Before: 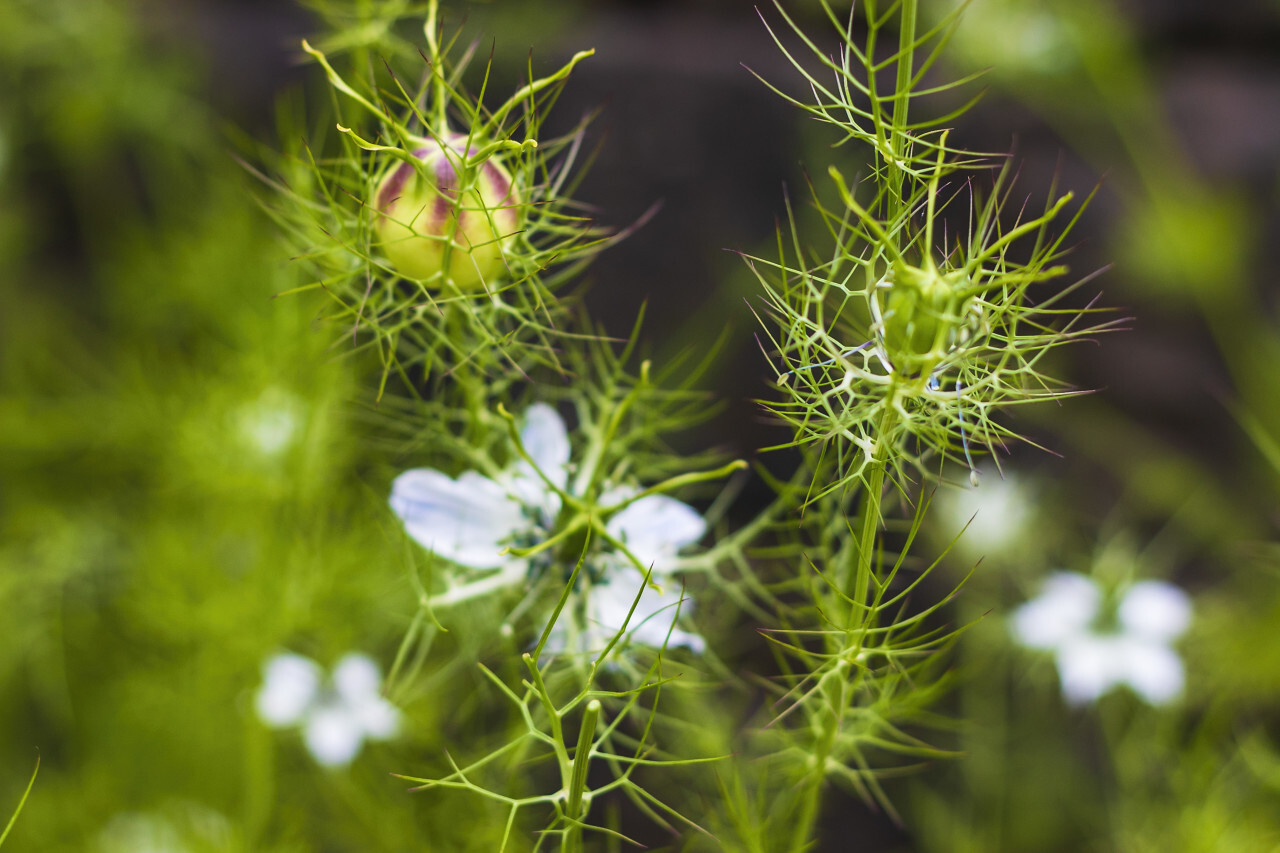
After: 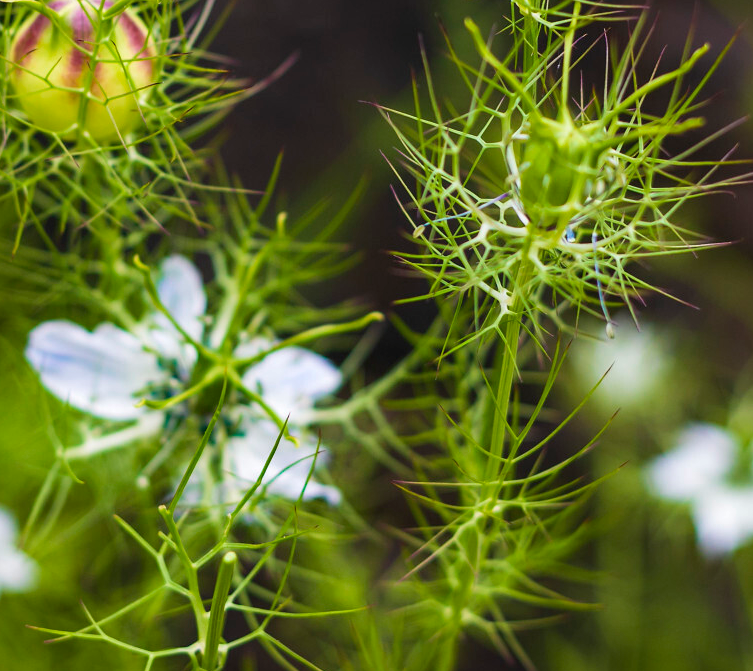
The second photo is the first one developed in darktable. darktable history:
crop and rotate: left 28.494%, top 17.39%, right 12.653%, bottom 3.856%
haze removal: compatibility mode true, adaptive false
